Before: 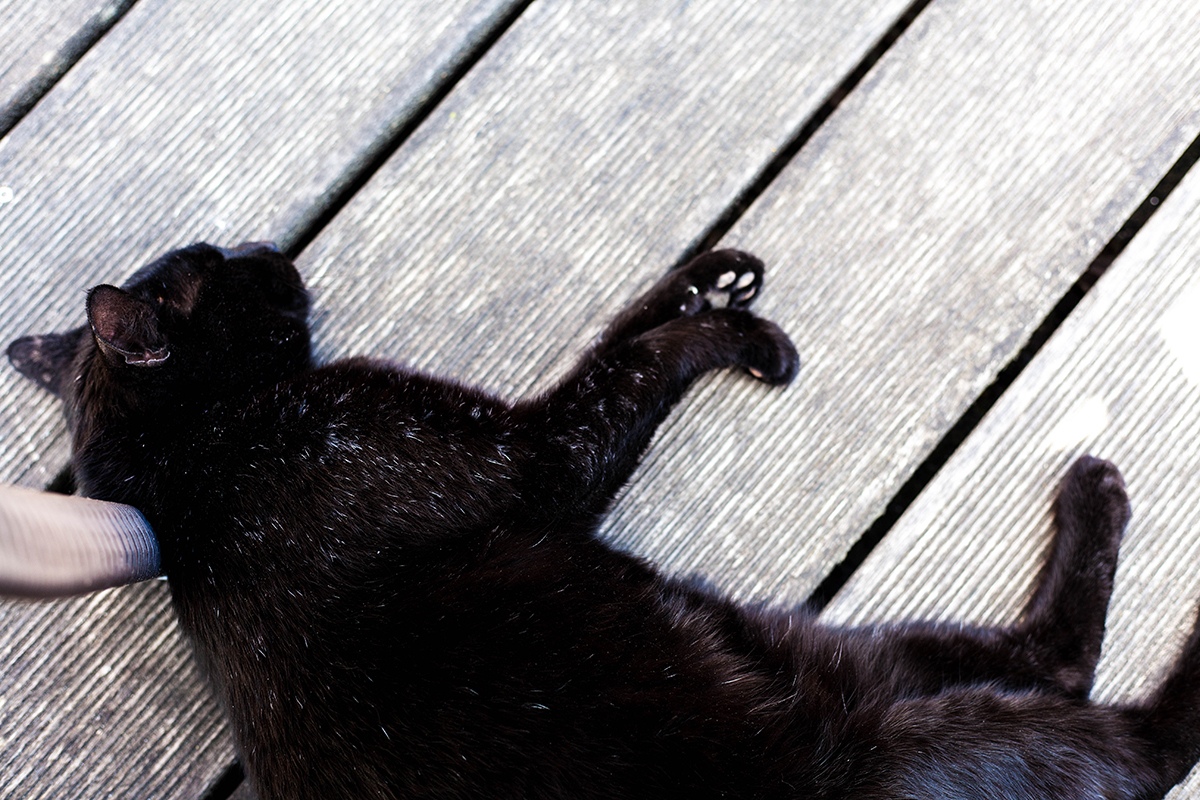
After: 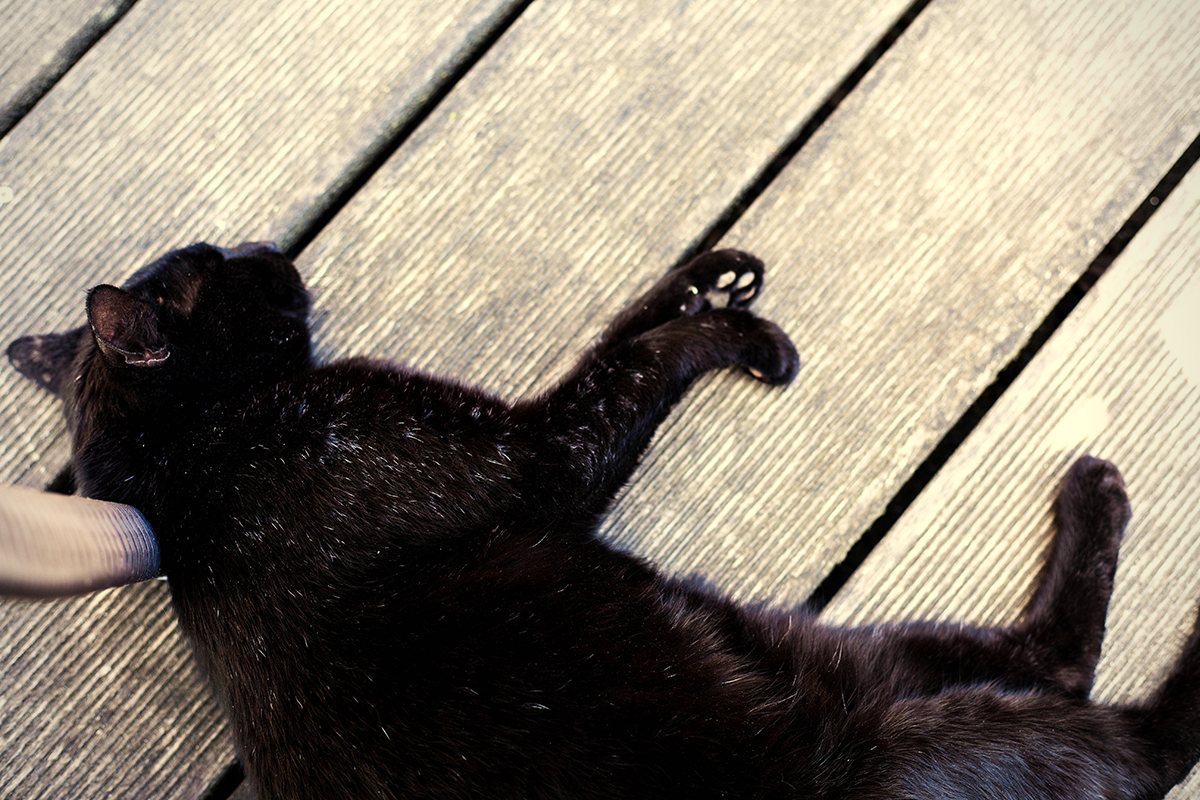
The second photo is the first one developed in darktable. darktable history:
velvia: strength 10.43%
color correction: highlights a* 1.35, highlights b* 17.33
vignetting: fall-off radius 61.21%
